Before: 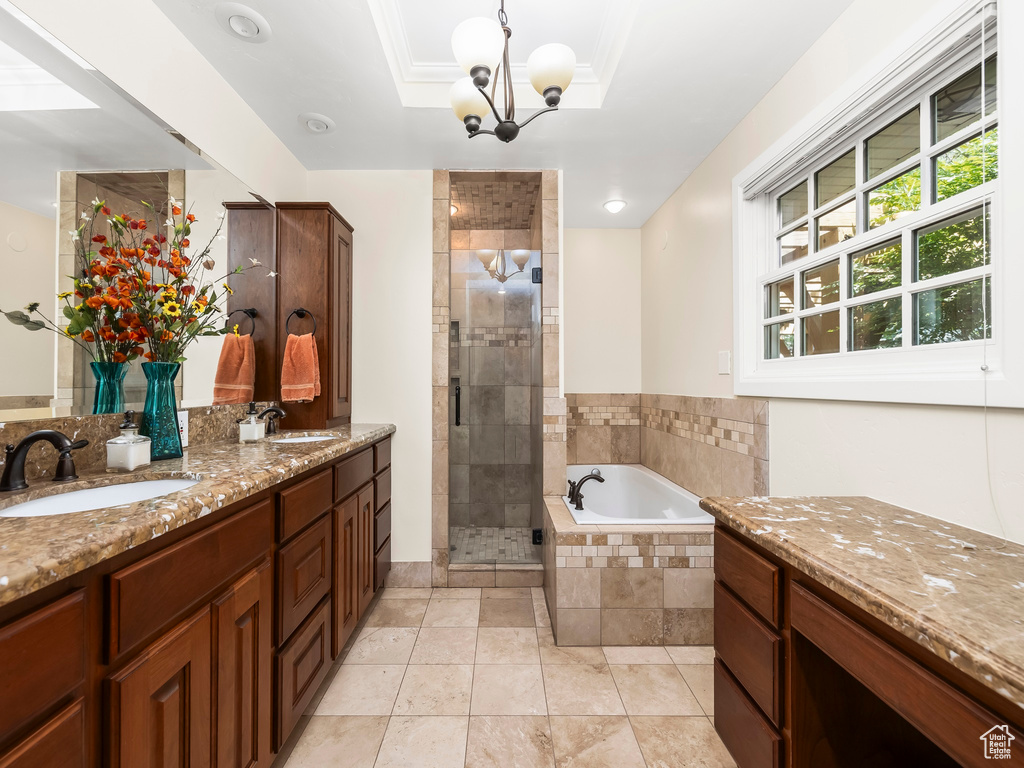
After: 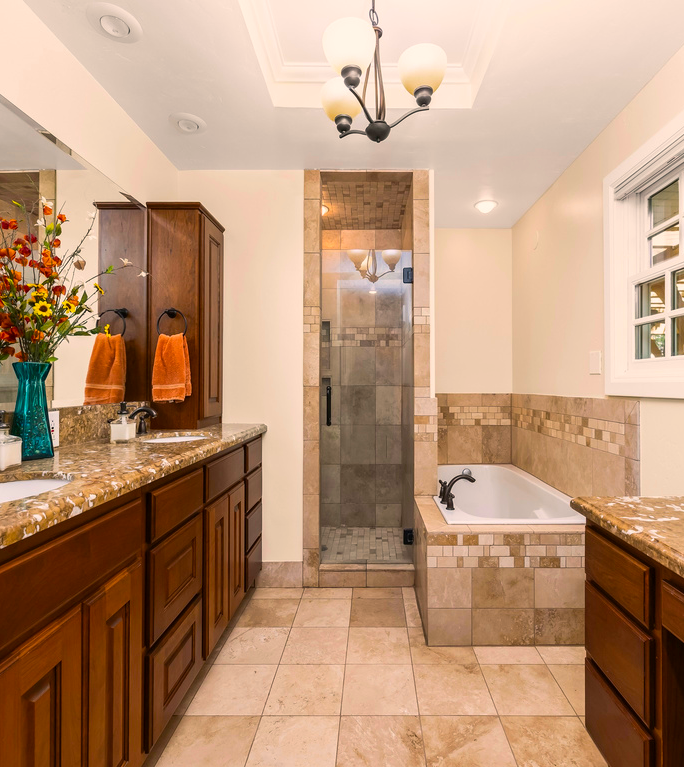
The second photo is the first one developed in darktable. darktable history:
crop and rotate: left 12.67%, right 20.445%
color balance rgb: power › hue 61.19°, highlights gain › chroma 3.286%, highlights gain › hue 55.39°, perceptual saturation grading › global saturation 30.788%, global vibrance 24.331%
